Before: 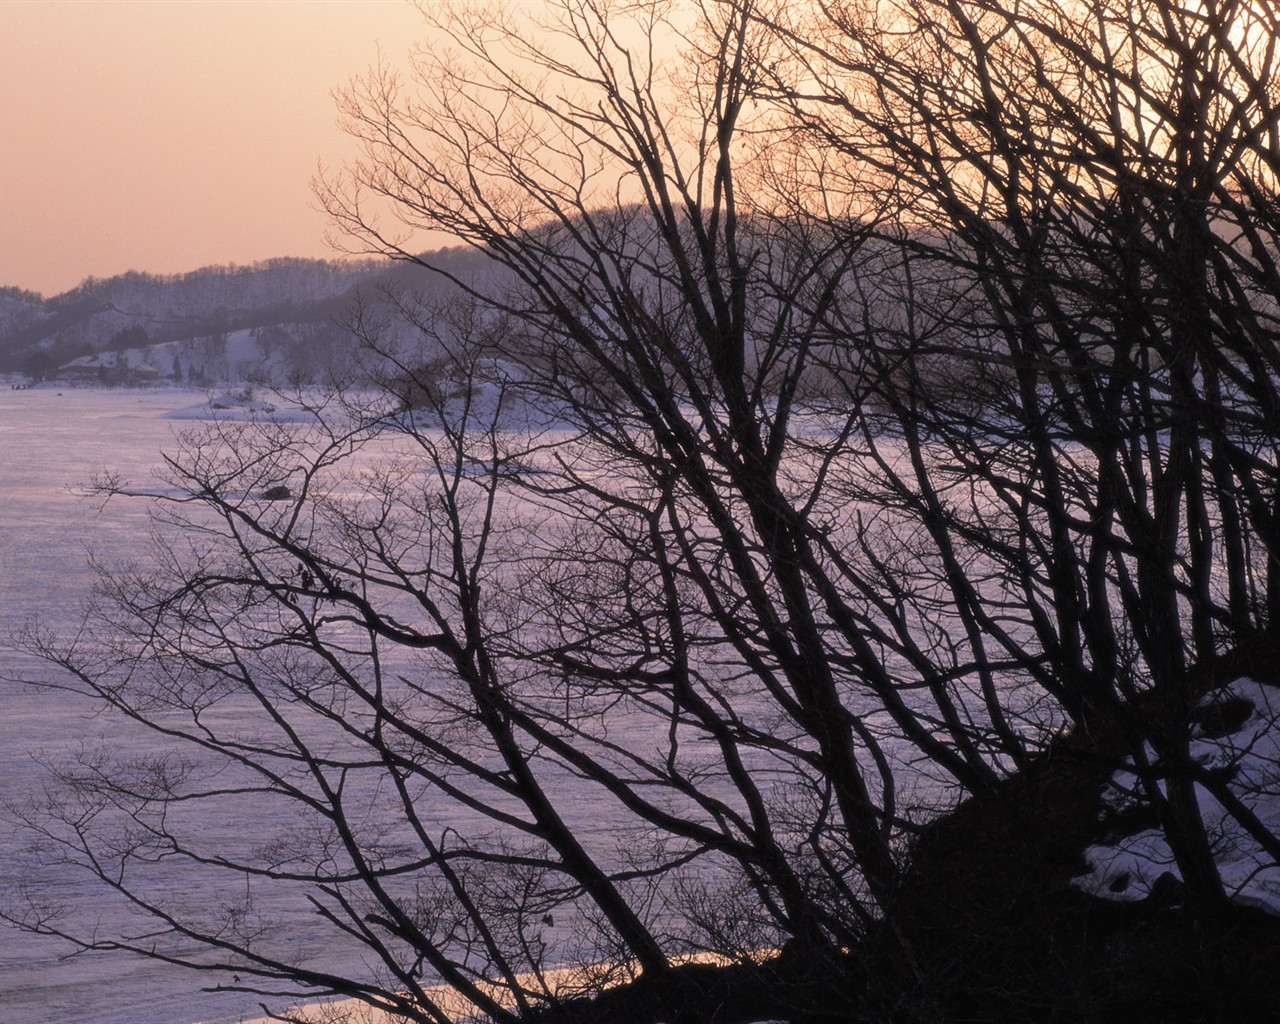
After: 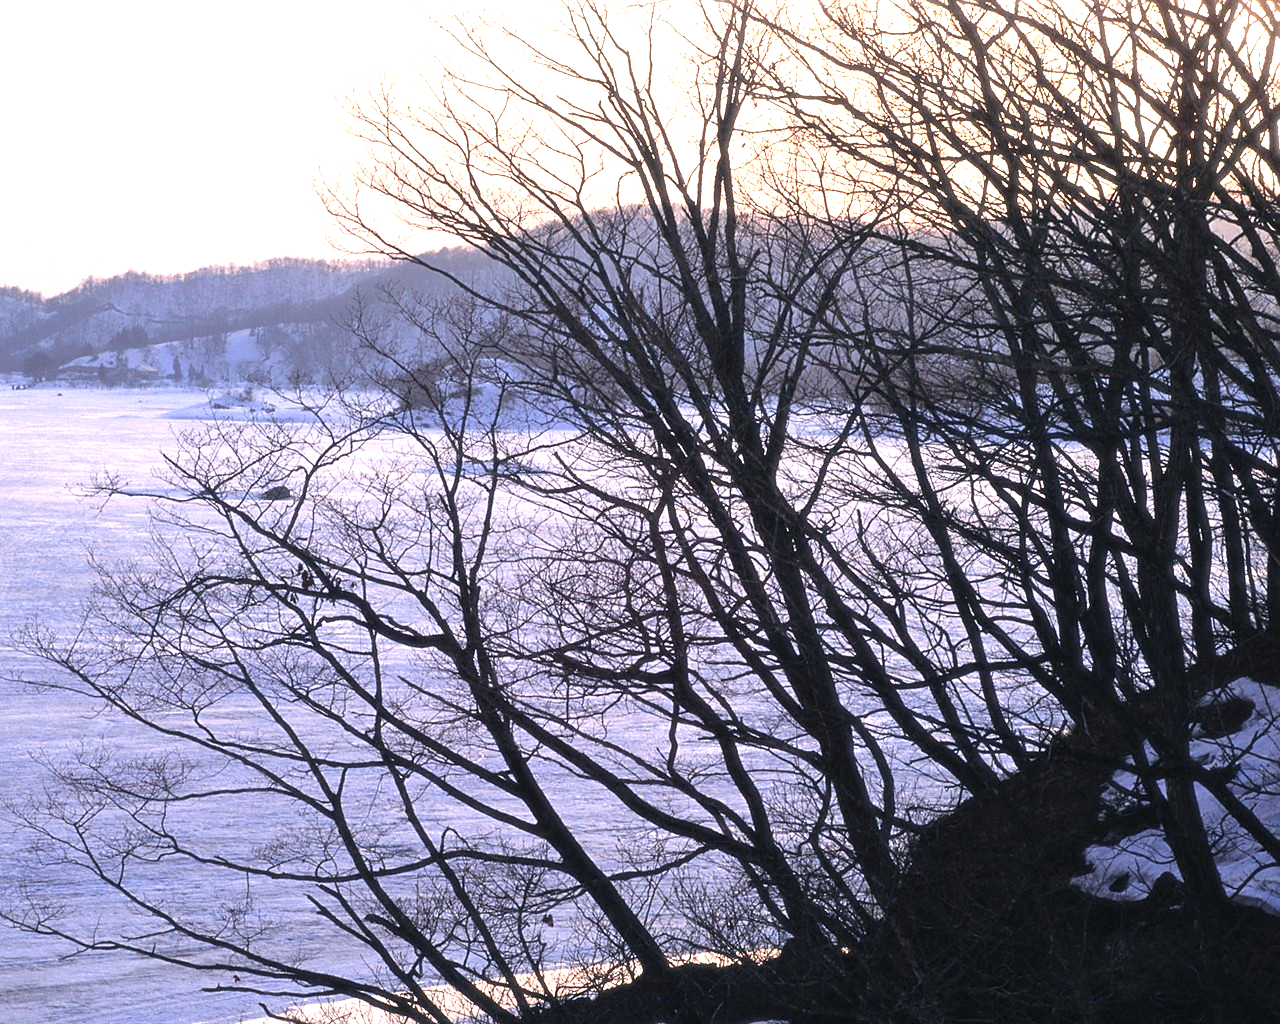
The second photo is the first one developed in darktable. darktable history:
sharpen: radius 1.875, amount 0.404, threshold 1.514
exposure: black level correction 0, exposure 1.391 EV, compensate highlight preservation false
color calibration: illuminant F (fluorescent), F source F9 (Cool White Deluxe 4150 K) – high CRI, x 0.374, y 0.373, temperature 4155.59 K
